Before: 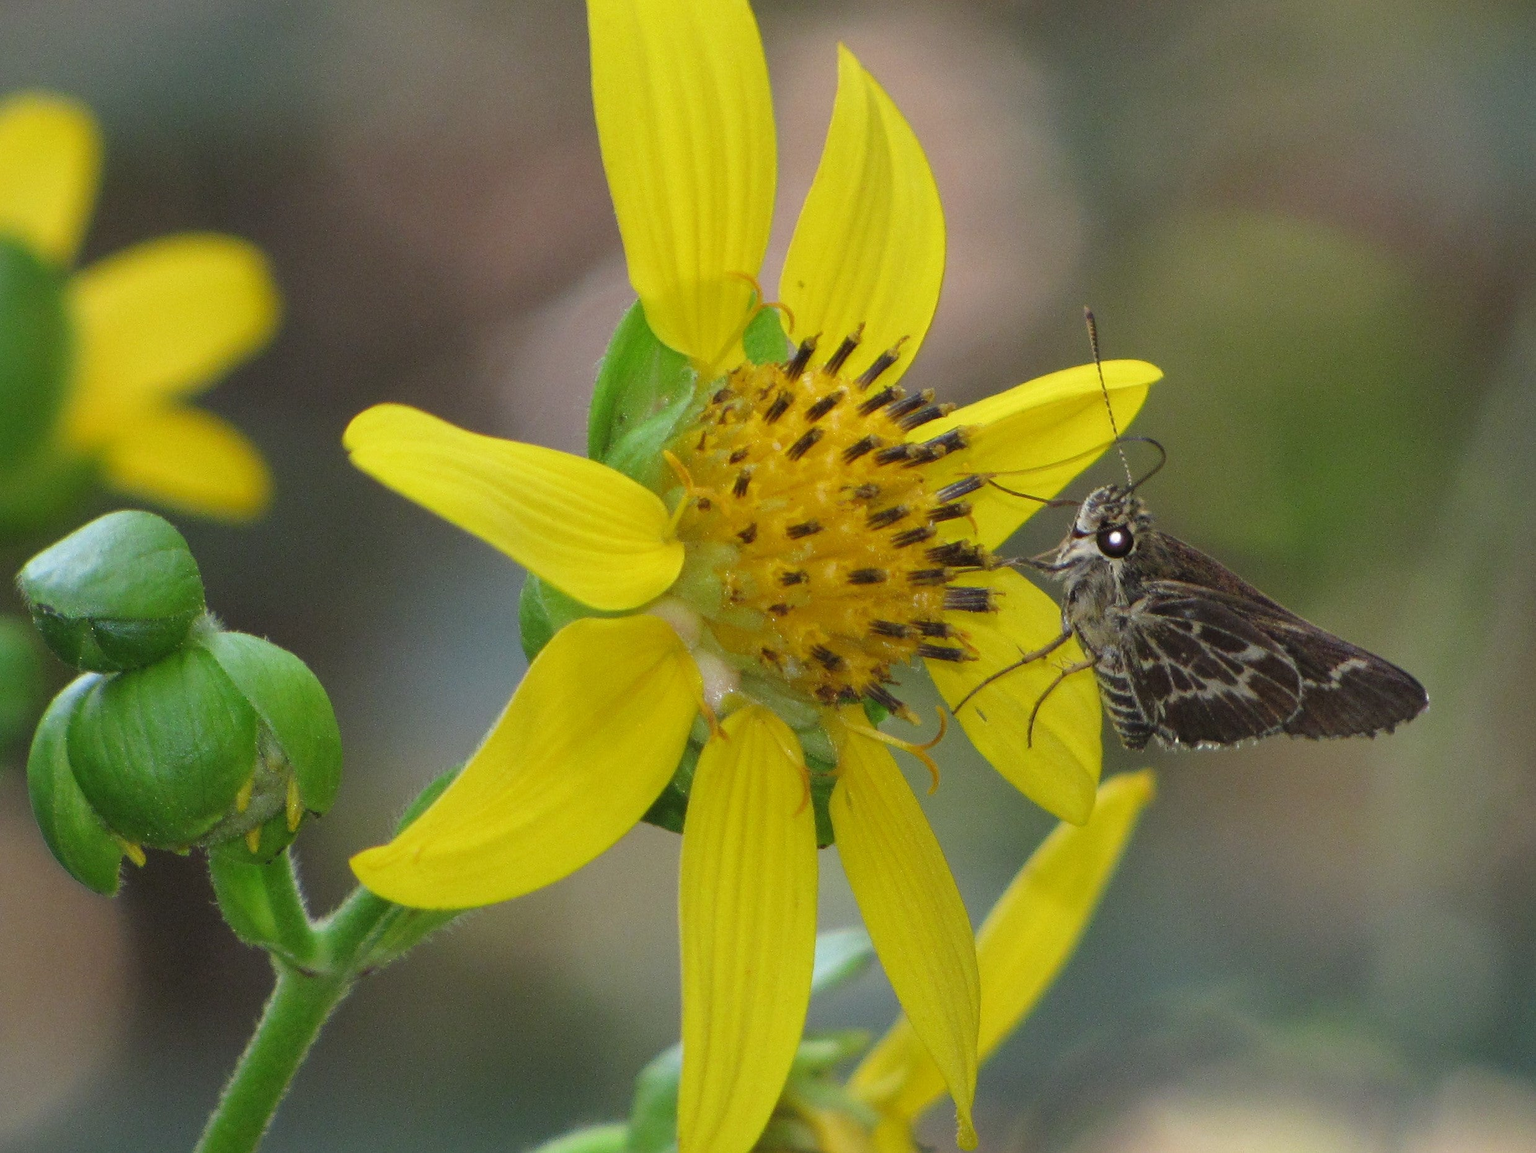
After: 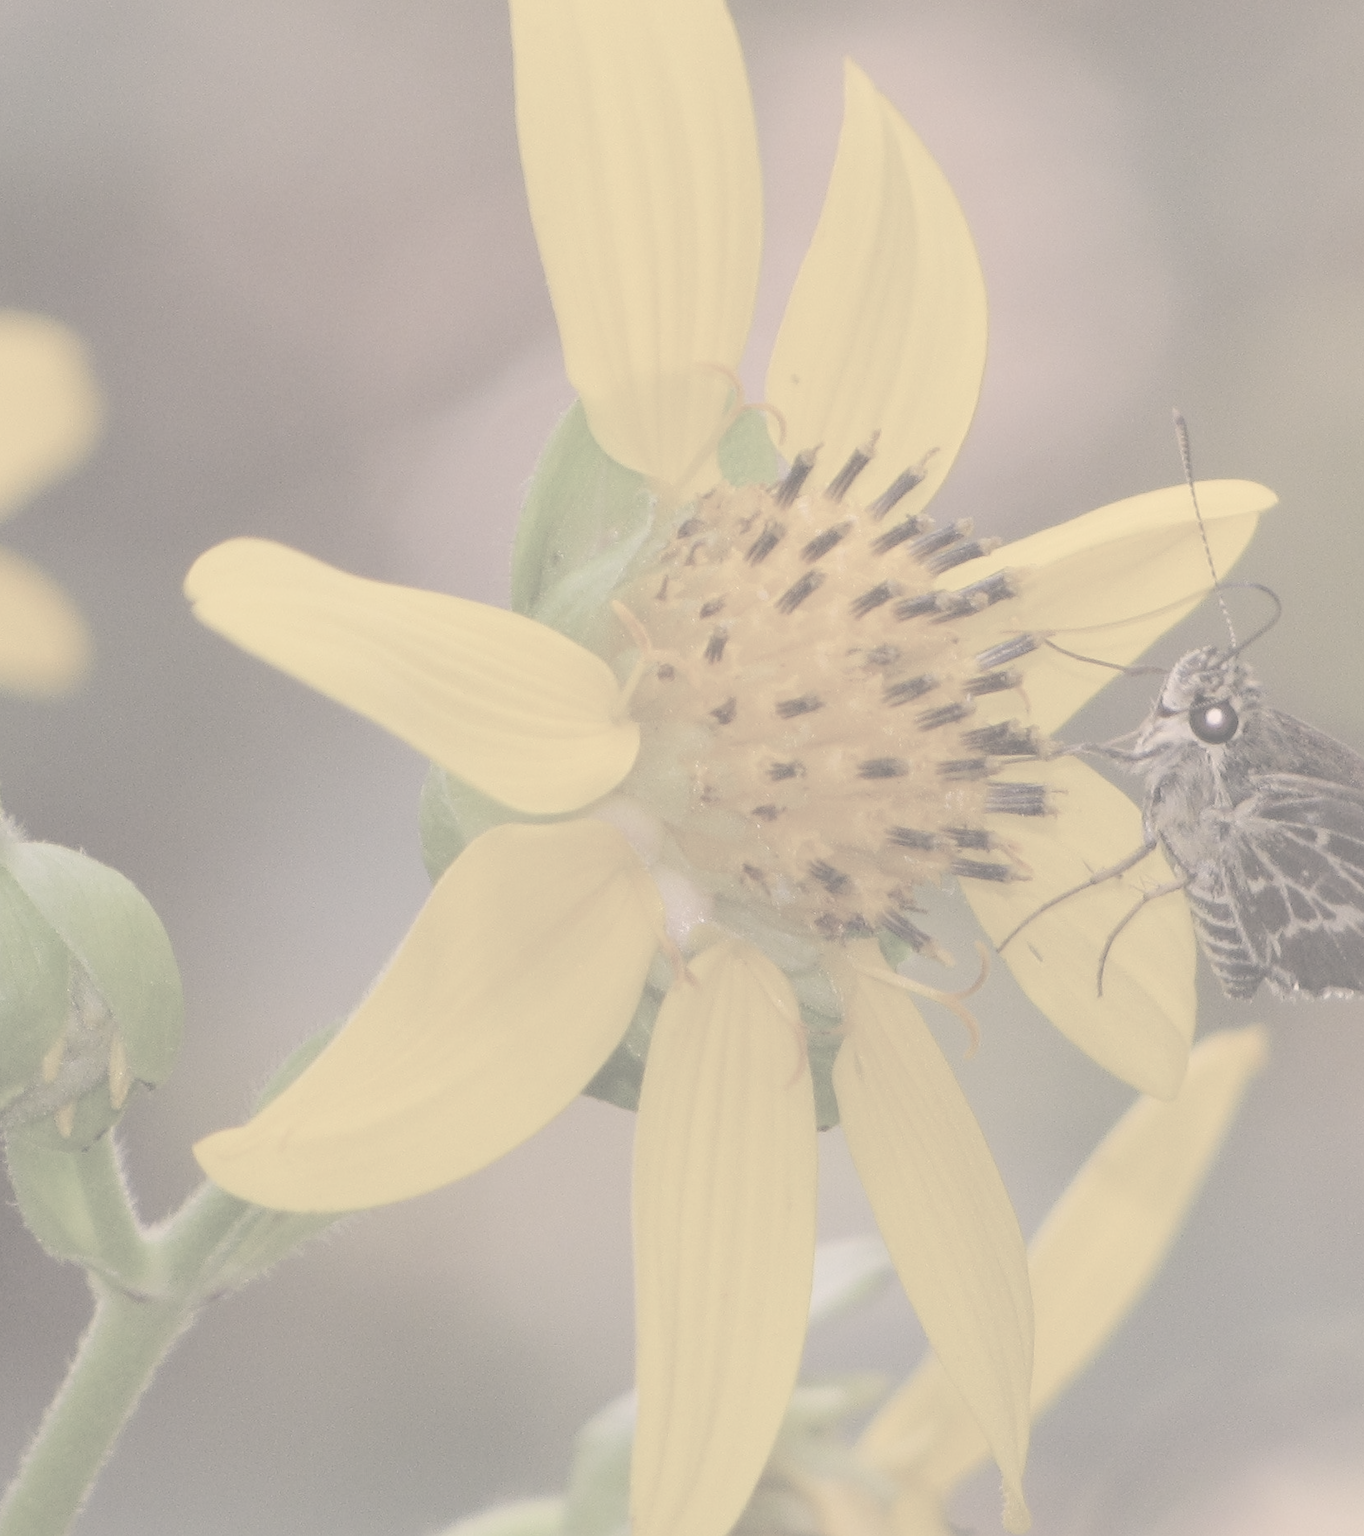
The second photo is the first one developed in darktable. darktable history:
crop and rotate: left 13.342%, right 19.991%
contrast brightness saturation: contrast -0.32, brightness 0.75, saturation -0.78
color correction: highlights a* 5.38, highlights b* 5.3, shadows a* -4.26, shadows b* -5.11
exposure: exposure -0.041 EV, compensate highlight preservation false
